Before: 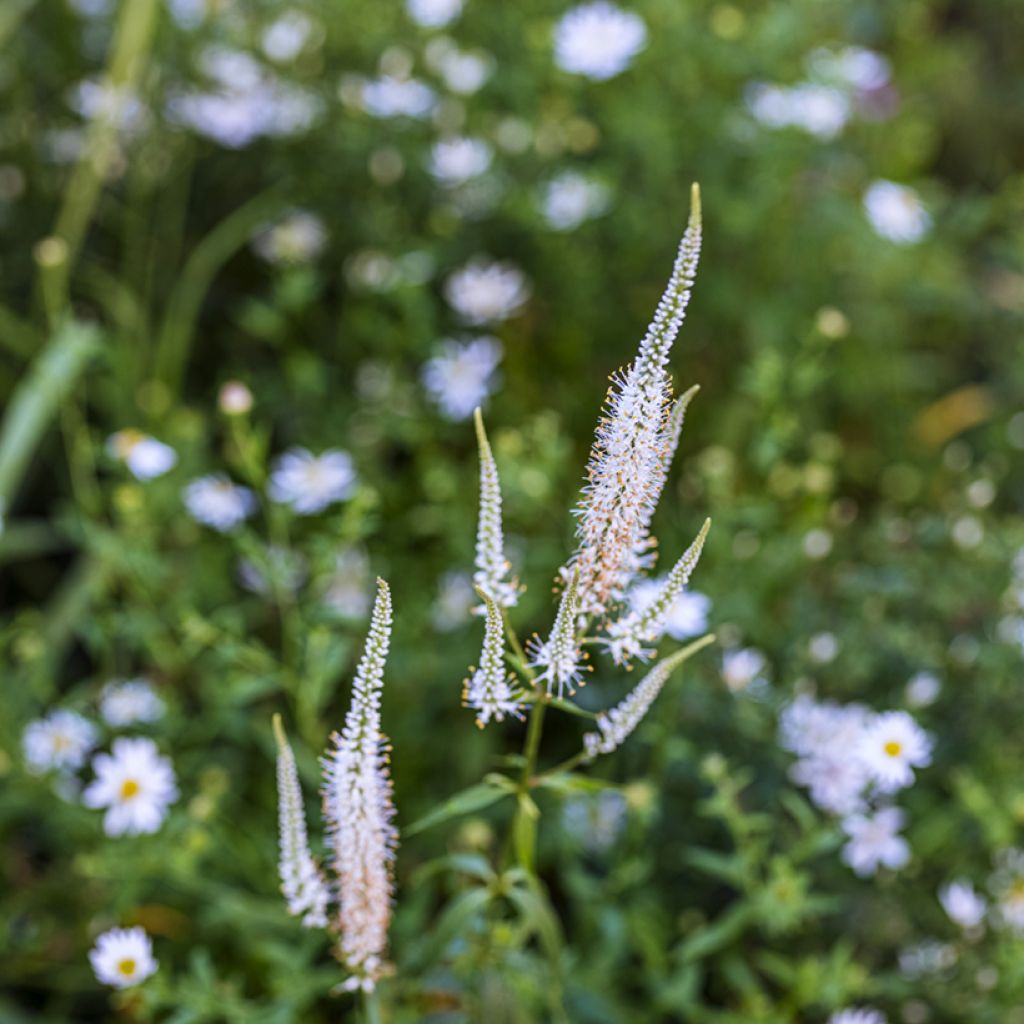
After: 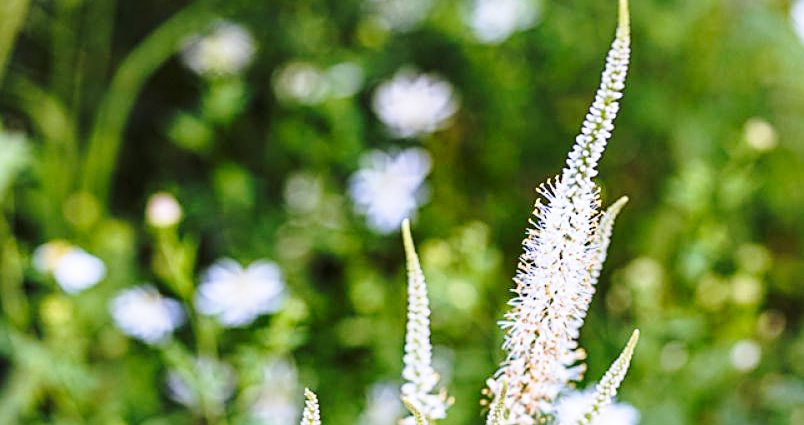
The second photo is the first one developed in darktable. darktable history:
sharpen: on, module defaults
base curve: curves: ch0 [(0, 0) (0.032, 0.037) (0.105, 0.228) (0.435, 0.76) (0.856, 0.983) (1, 1)], preserve colors none
crop: left 7.036%, top 18.398%, right 14.379%, bottom 40.043%
